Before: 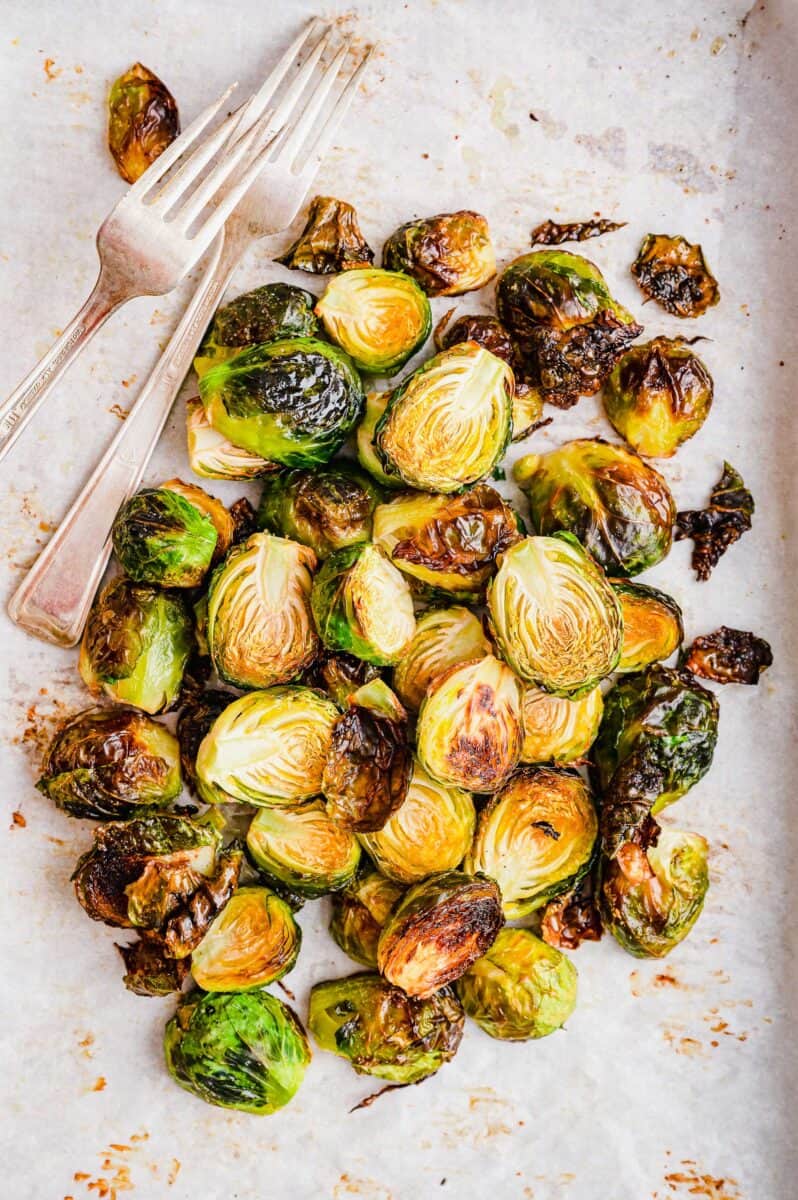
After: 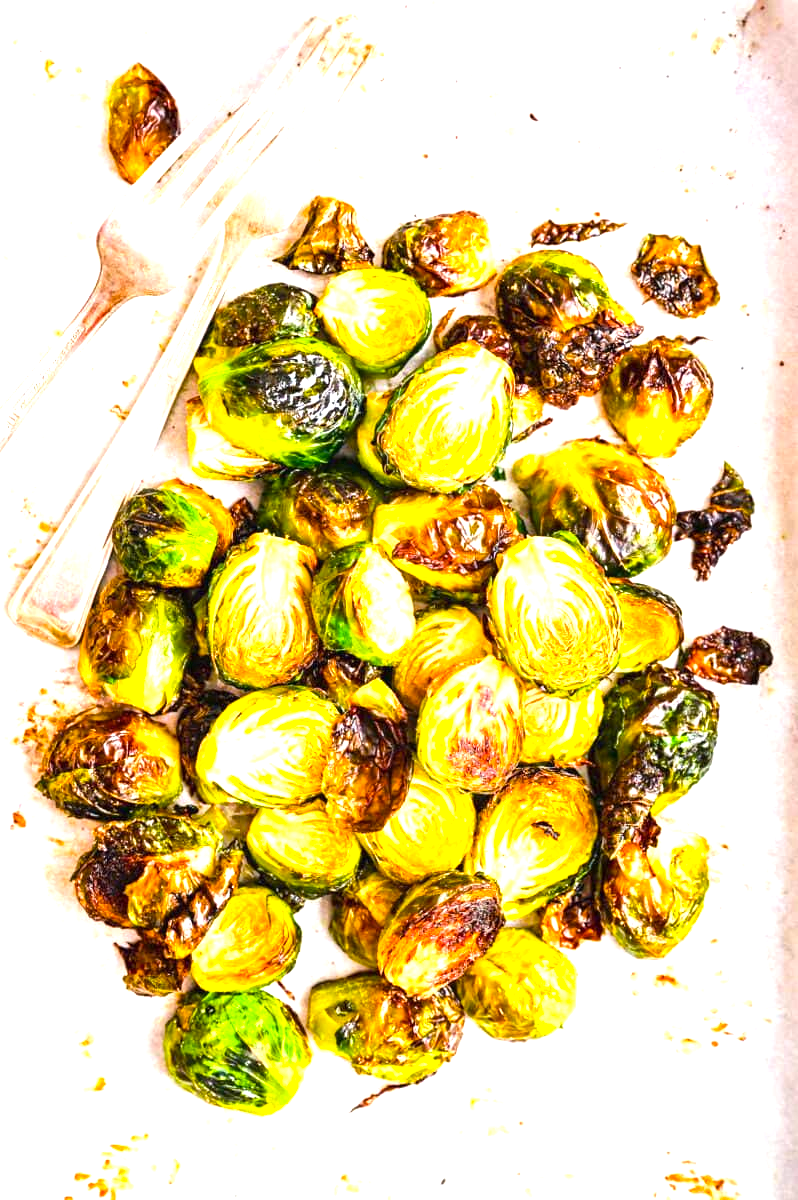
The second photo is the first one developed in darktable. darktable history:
color balance rgb: perceptual saturation grading › global saturation 29.691%
exposure: black level correction 0, exposure 1.284 EV, compensate highlight preservation false
